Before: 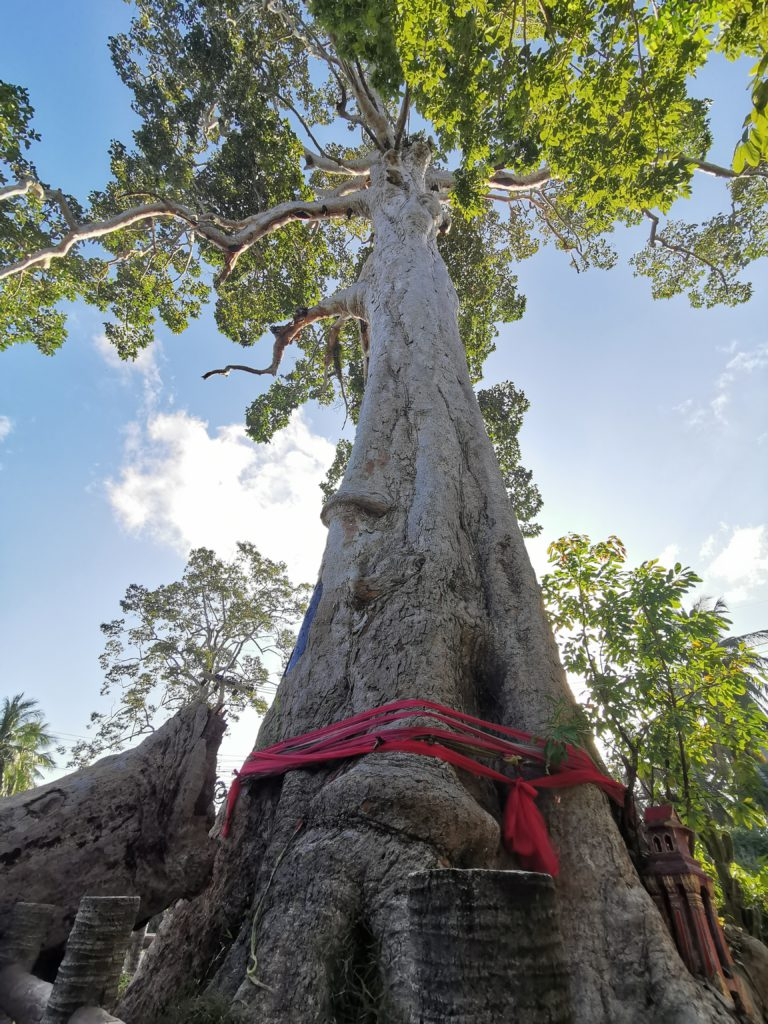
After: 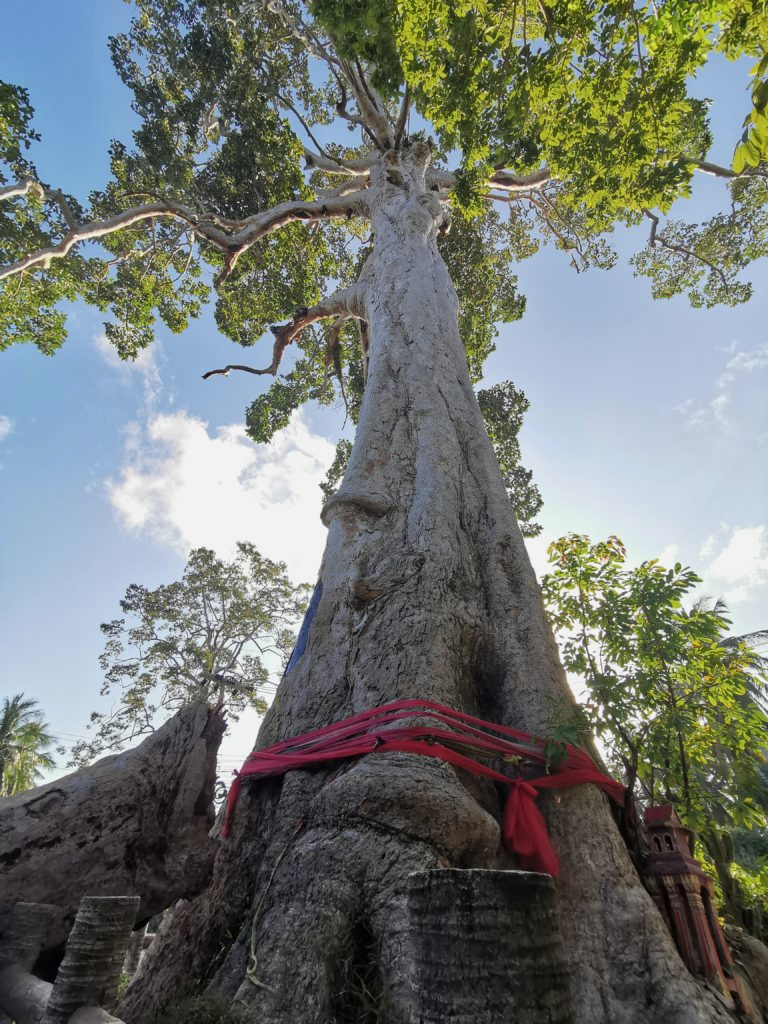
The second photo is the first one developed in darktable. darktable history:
exposure: exposure -0.153 EV, compensate highlight preservation false
color calibration: illuminant same as pipeline (D50), adaptation none (bypass), gamut compression 1.72
